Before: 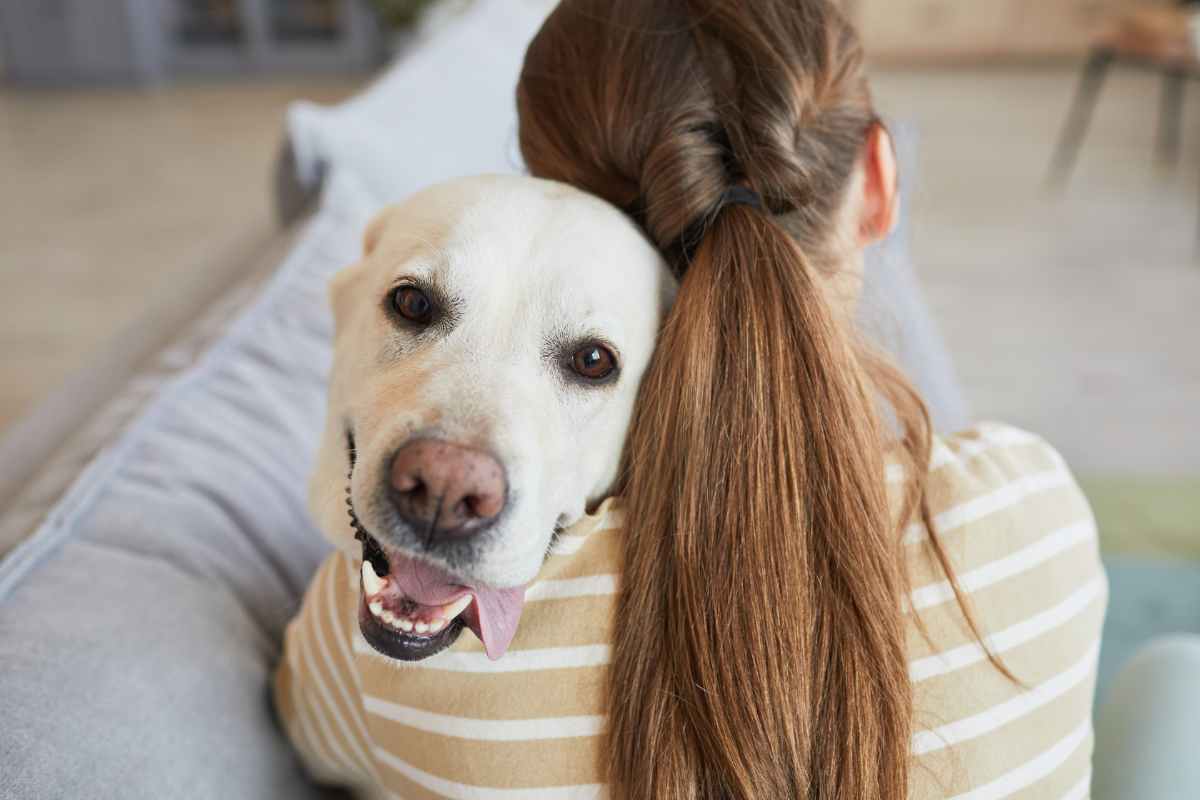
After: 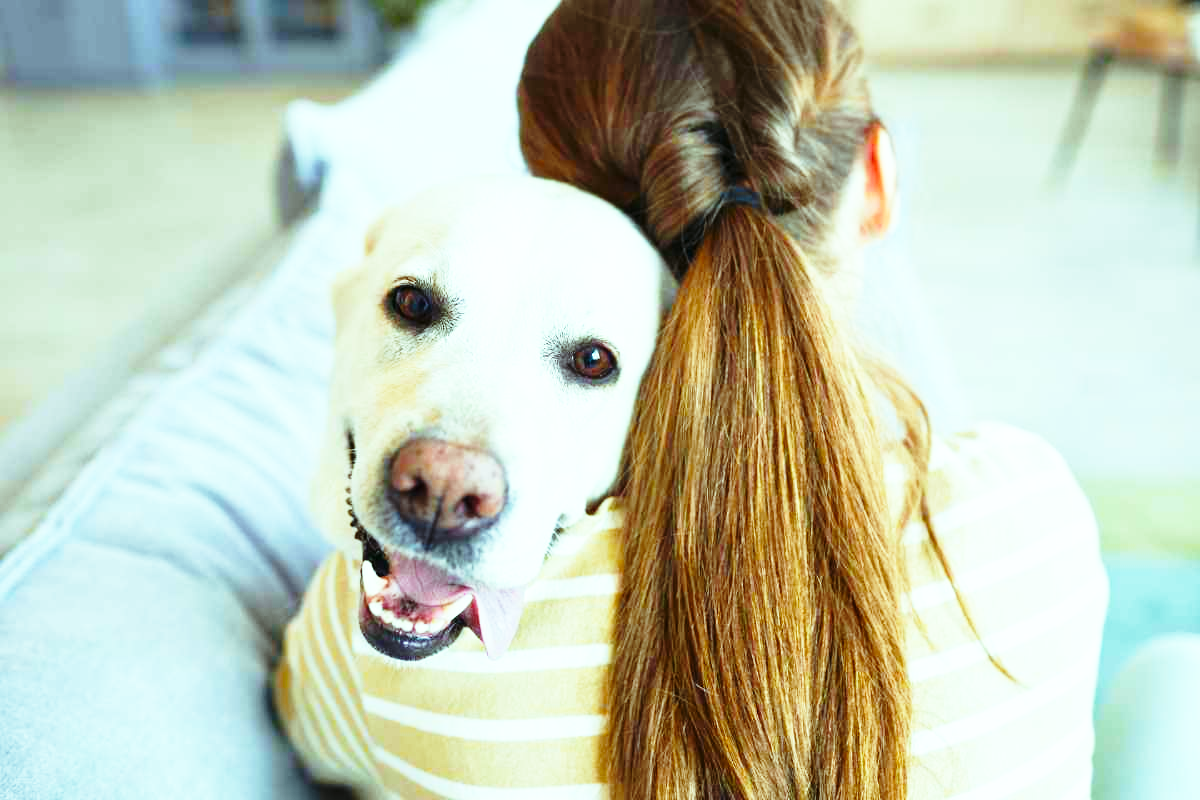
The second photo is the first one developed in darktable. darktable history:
base curve: curves: ch0 [(0, 0) (0.026, 0.03) (0.109, 0.232) (0.351, 0.748) (0.669, 0.968) (1, 1)], preserve colors none
color balance: mode lift, gamma, gain (sRGB), lift [0.997, 0.979, 1.021, 1.011], gamma [1, 1.084, 0.916, 0.998], gain [1, 0.87, 1.13, 1.101], contrast 4.55%, contrast fulcrum 38.24%, output saturation 104.09%
color balance rgb: perceptual saturation grading › global saturation 30%, global vibrance 20%
exposure: exposure 0 EV, compensate highlight preservation false
